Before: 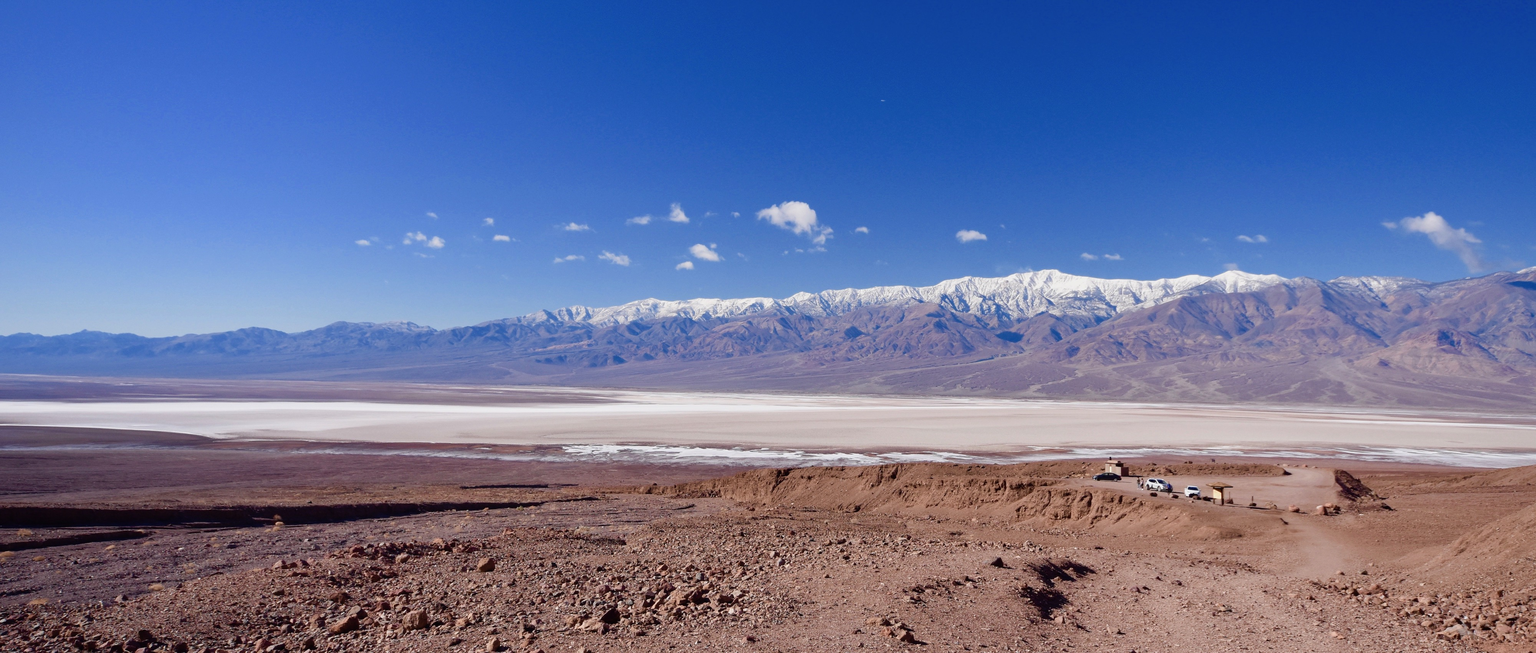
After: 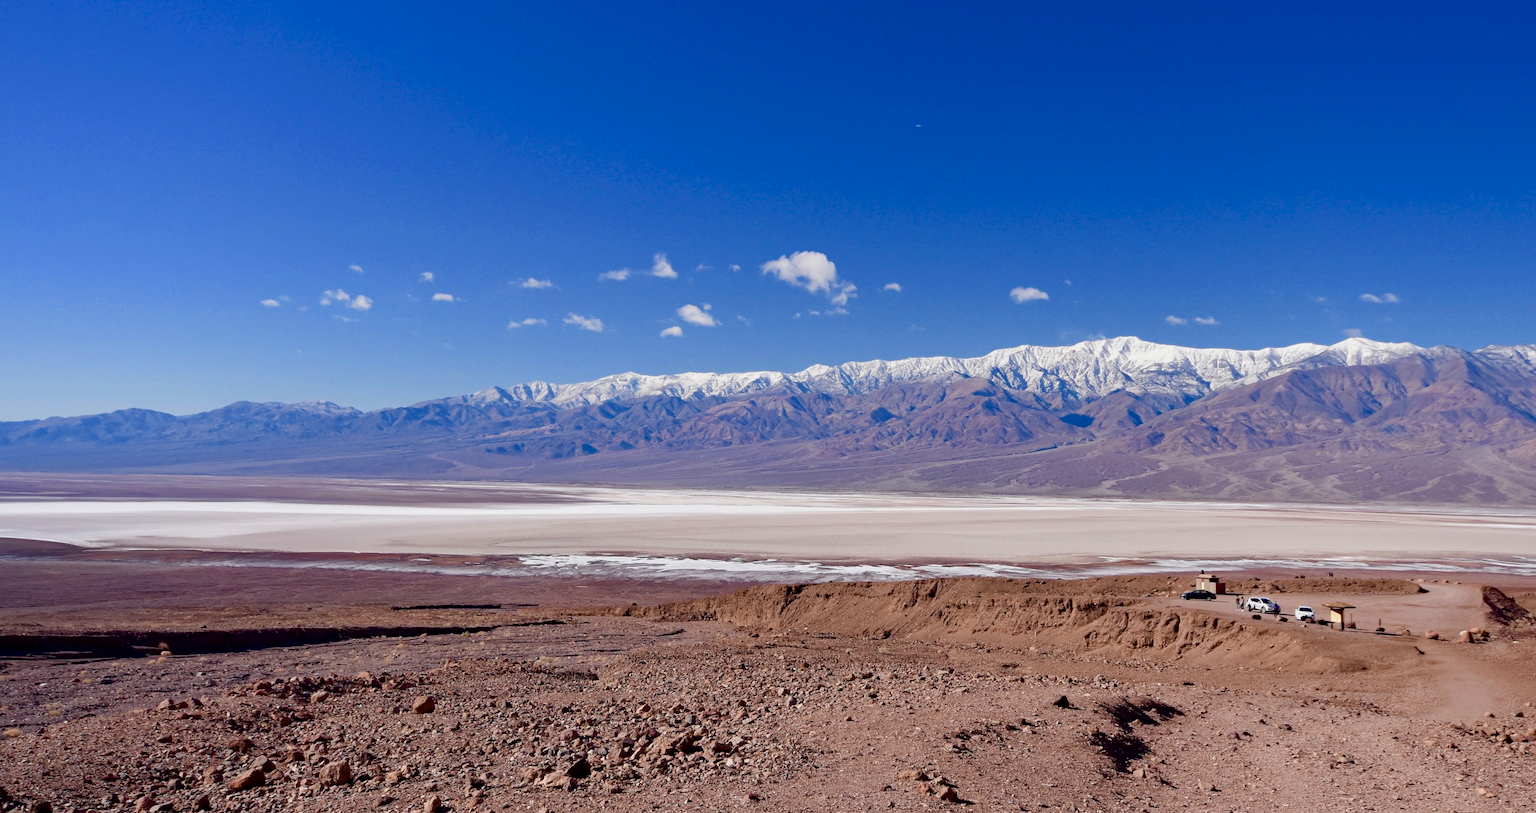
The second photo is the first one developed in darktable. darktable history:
haze removal: adaptive false
tone equalizer: -8 EV 0.045 EV, edges refinement/feathering 500, mask exposure compensation -1.57 EV, preserve details no
crop and rotate: left 9.556%, right 10.28%
